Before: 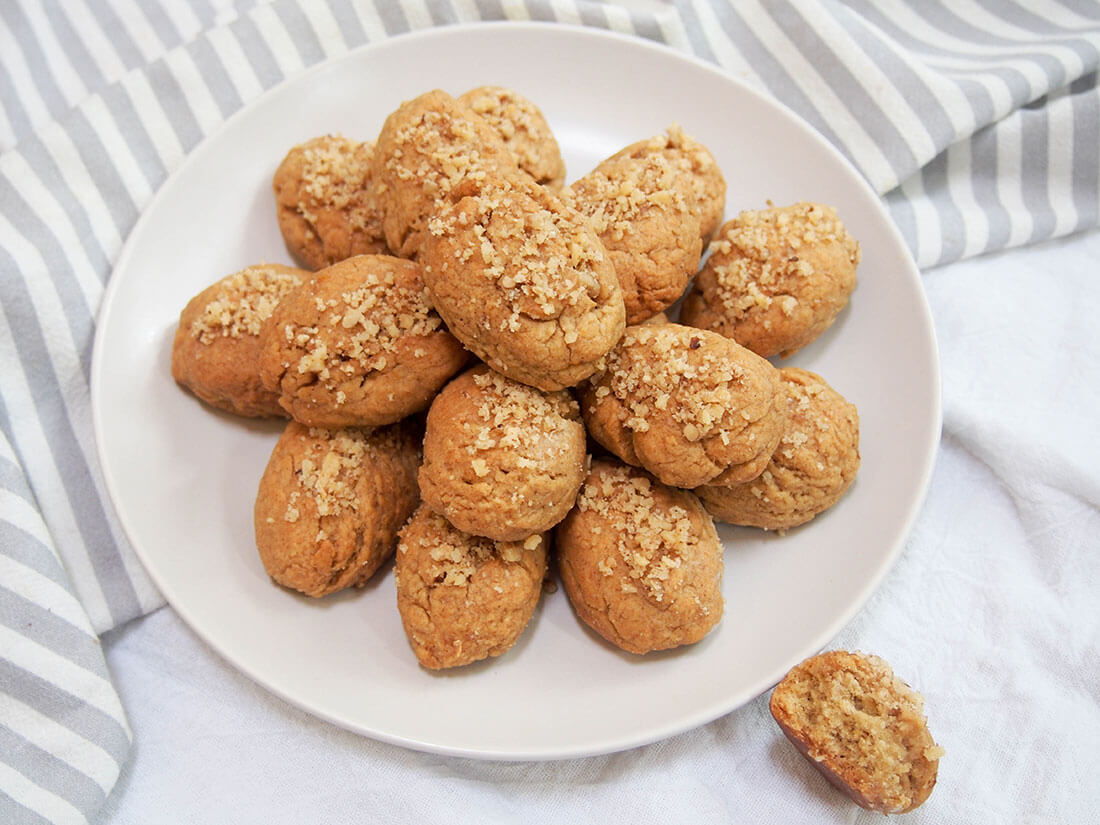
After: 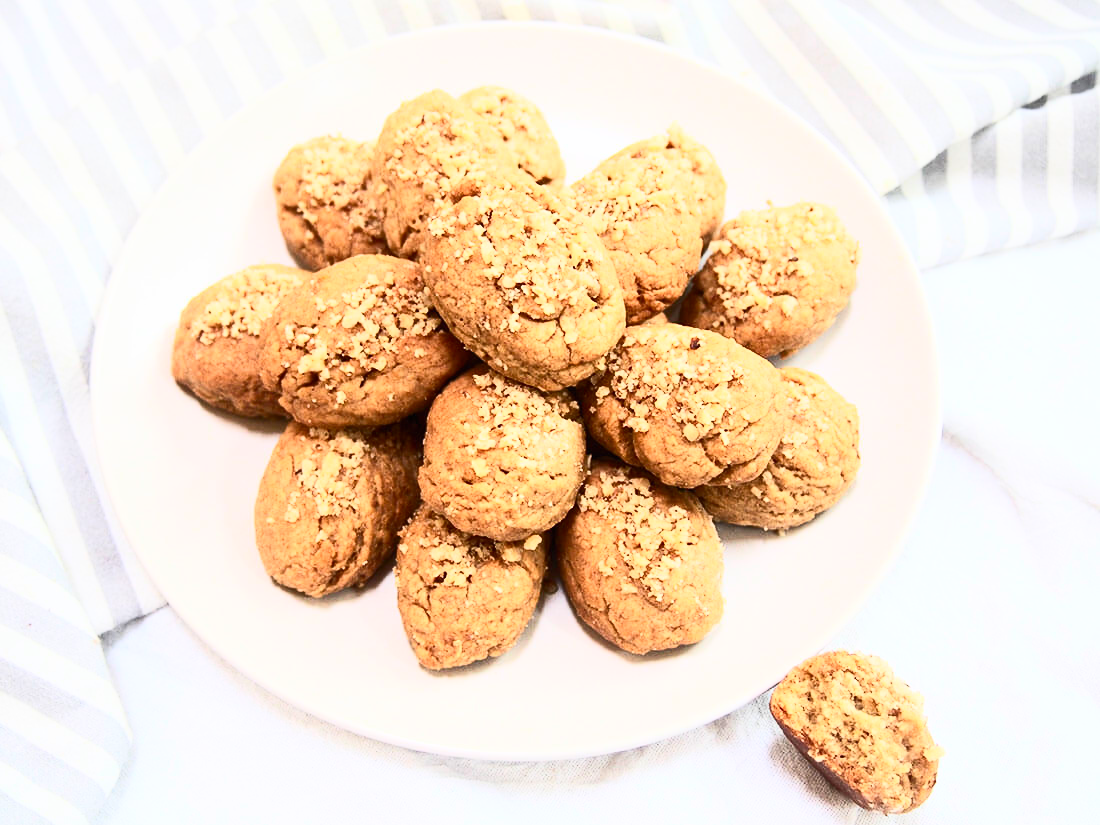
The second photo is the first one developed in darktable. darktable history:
contrast brightness saturation: contrast 0.631, brightness 0.325, saturation 0.14
